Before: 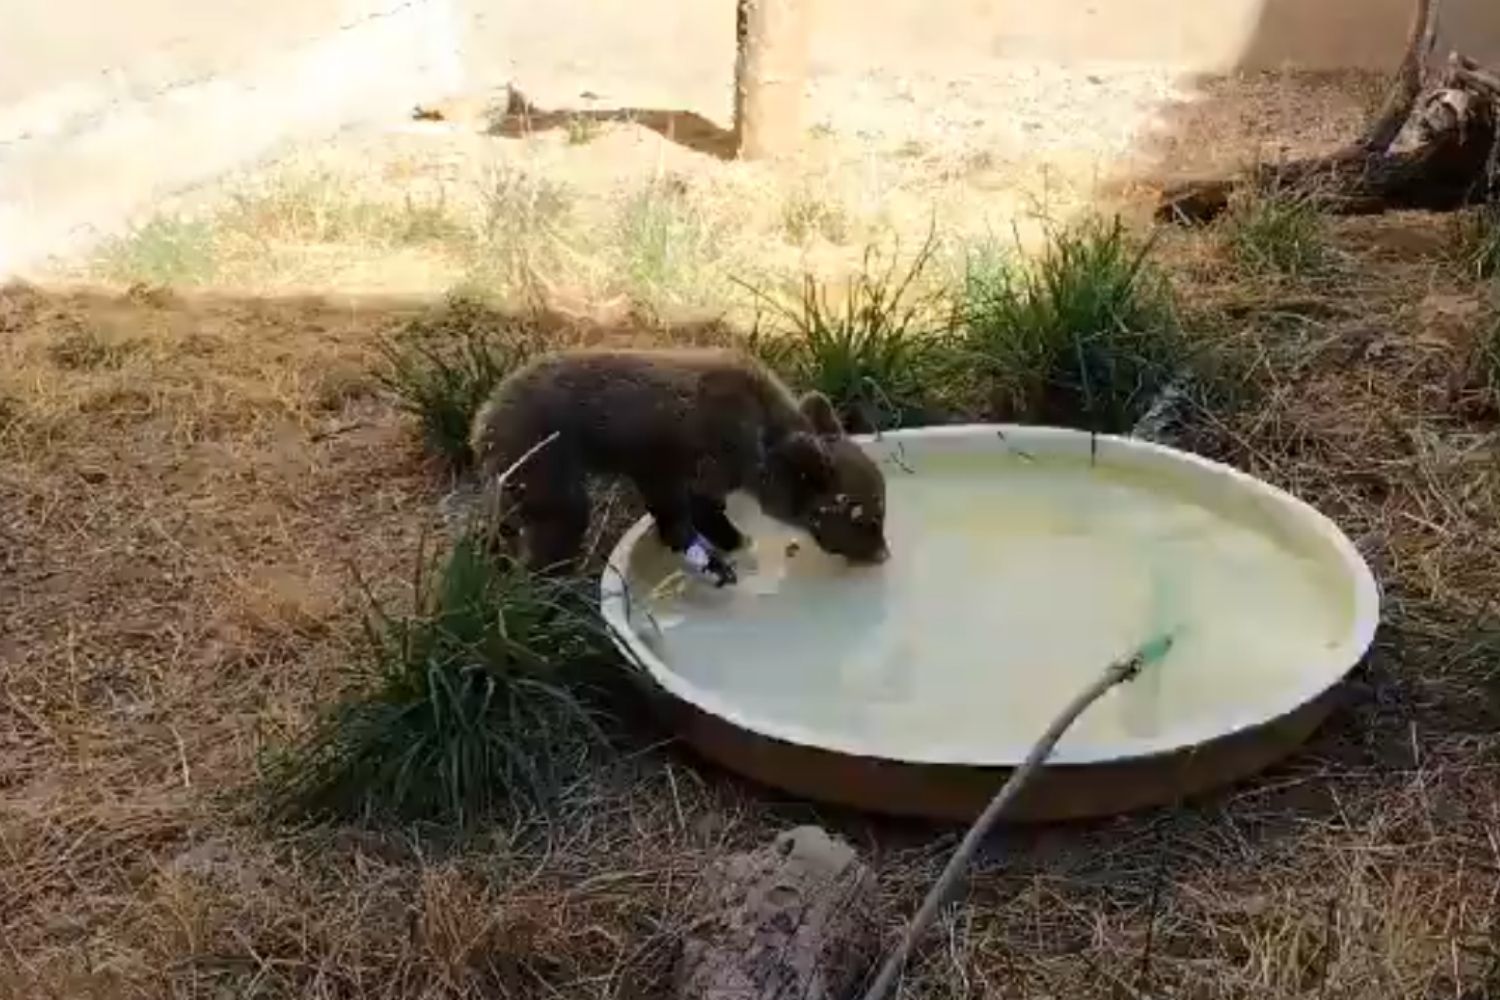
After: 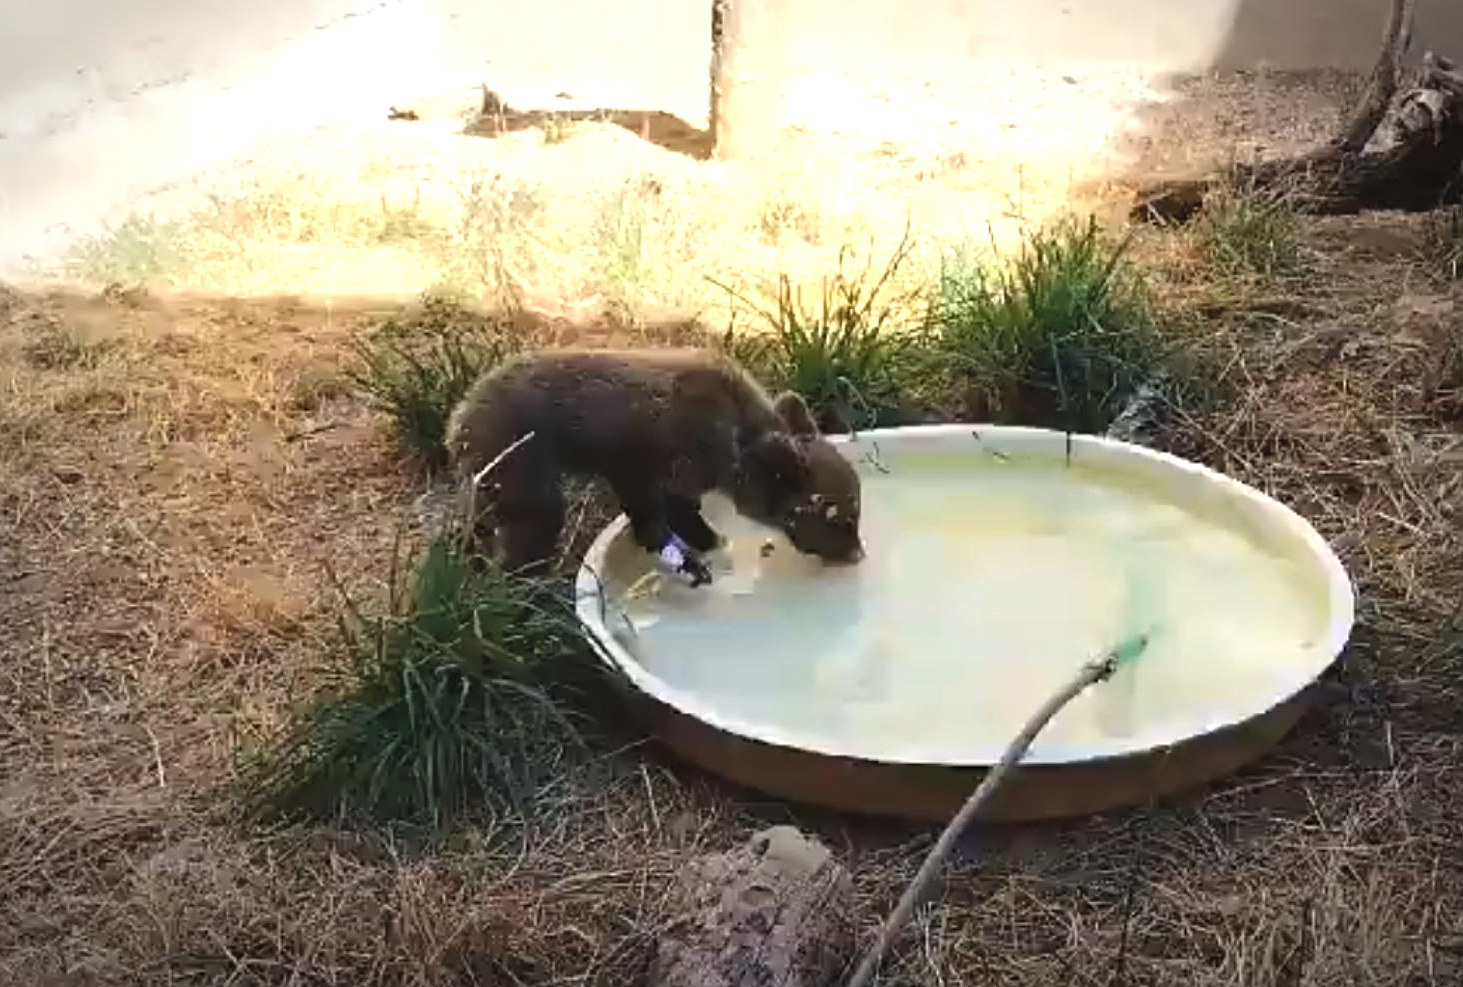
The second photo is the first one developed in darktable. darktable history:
crop and rotate: left 1.774%, right 0.633%, bottom 1.28%
sharpen: on, module defaults
exposure: black level correction -0.005, exposure 0.622 EV, compensate highlight preservation false
vignetting: automatic ratio true
